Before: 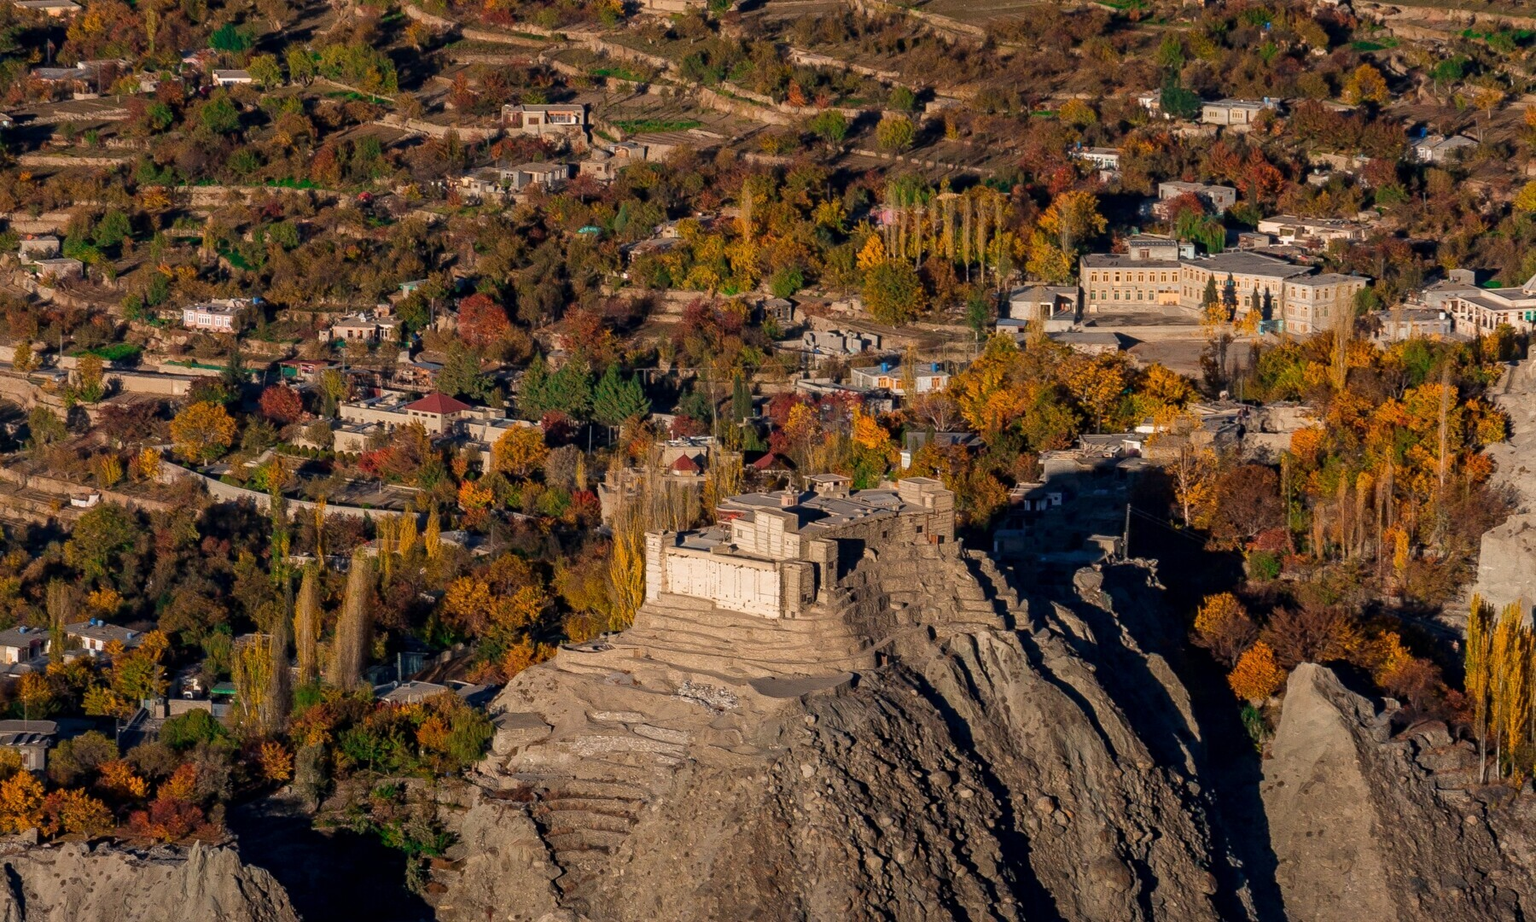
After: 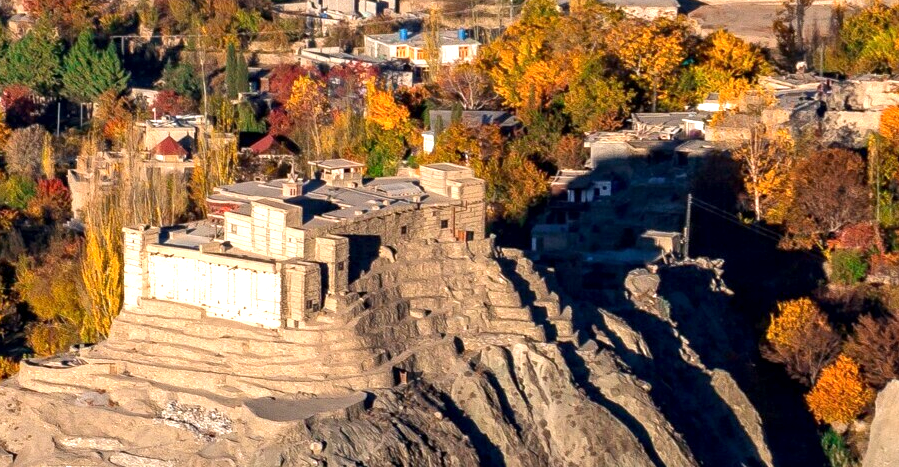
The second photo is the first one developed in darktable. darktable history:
exposure: black level correction 0.001, exposure 1.049 EV, compensate highlight preservation false
crop: left 35.198%, top 36.718%, right 14.842%, bottom 19.987%
